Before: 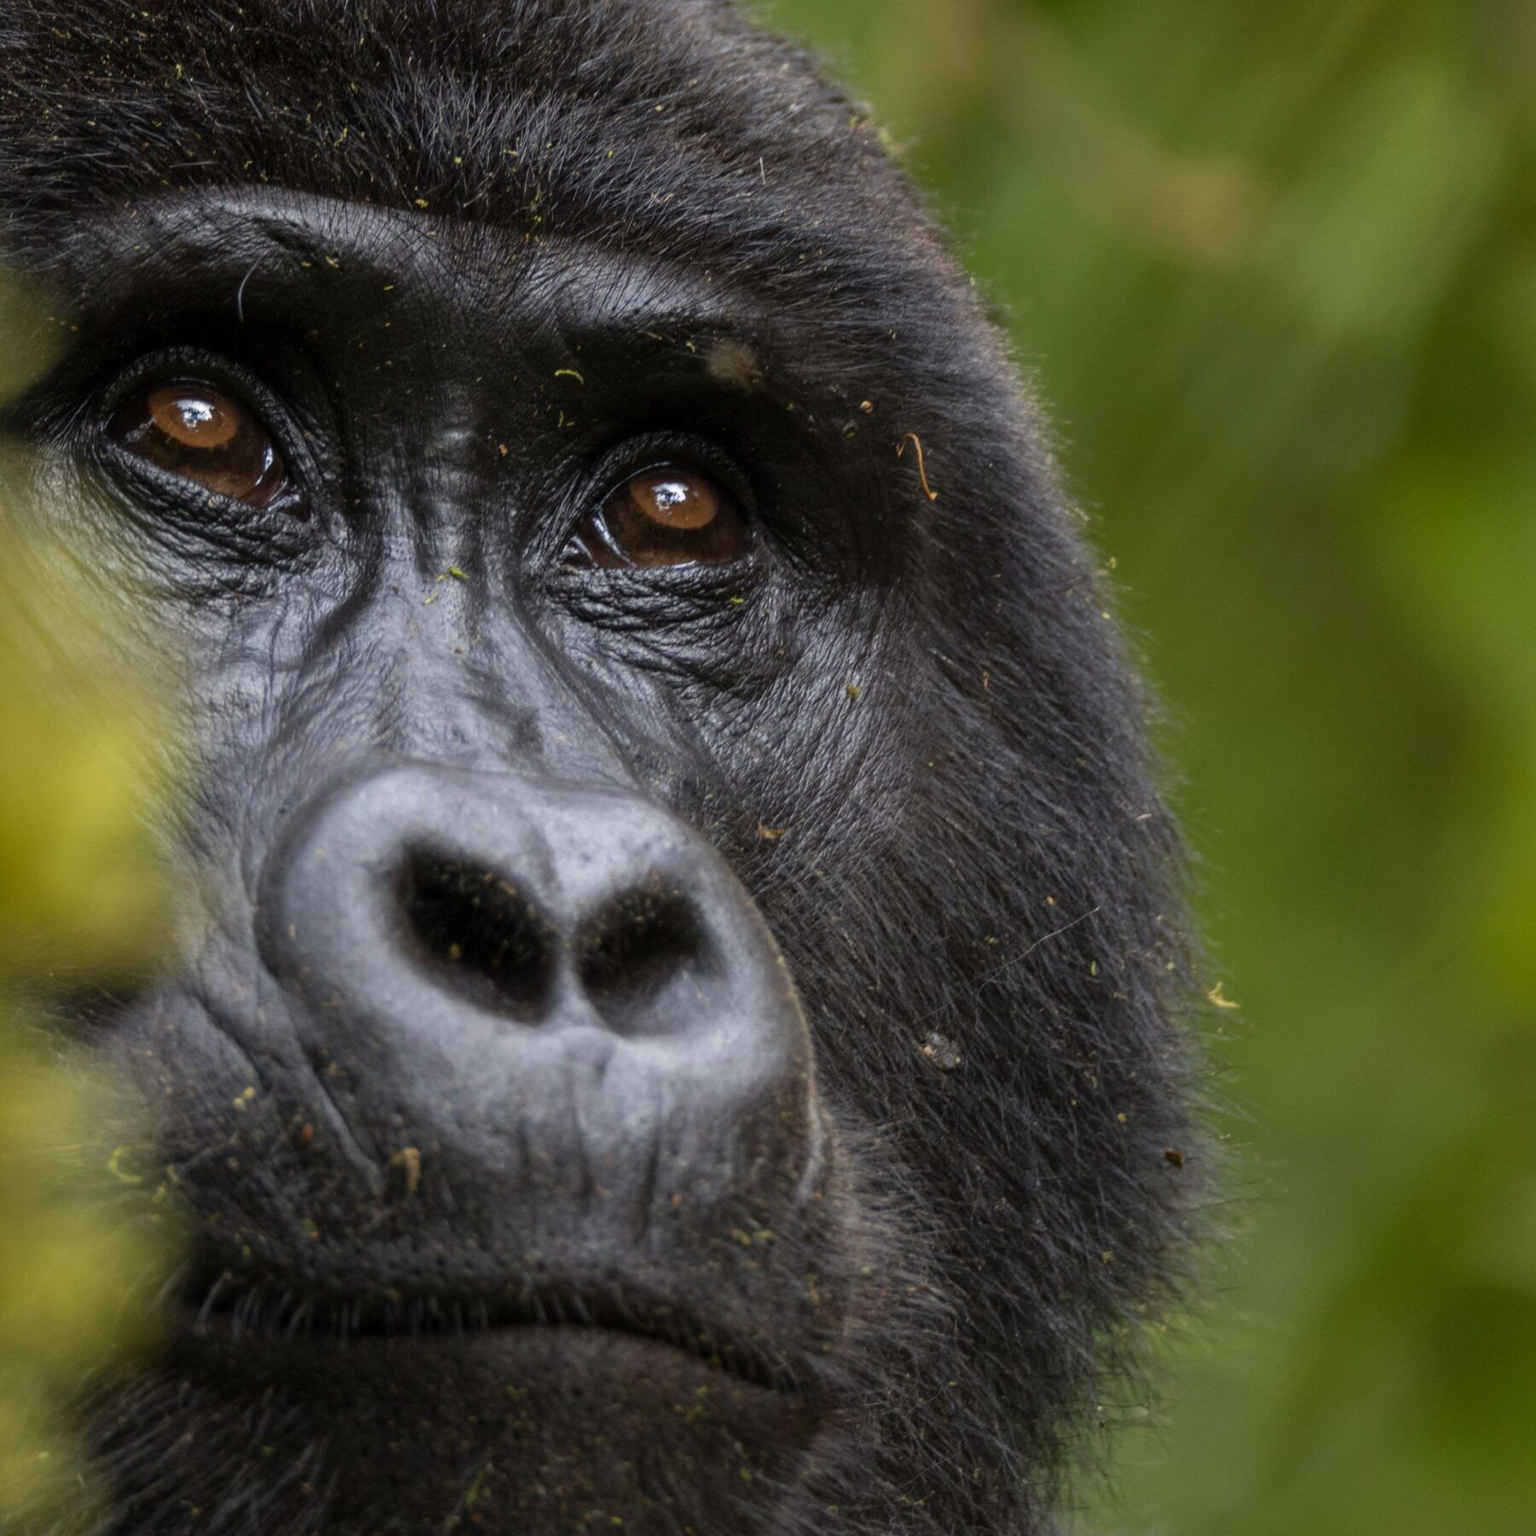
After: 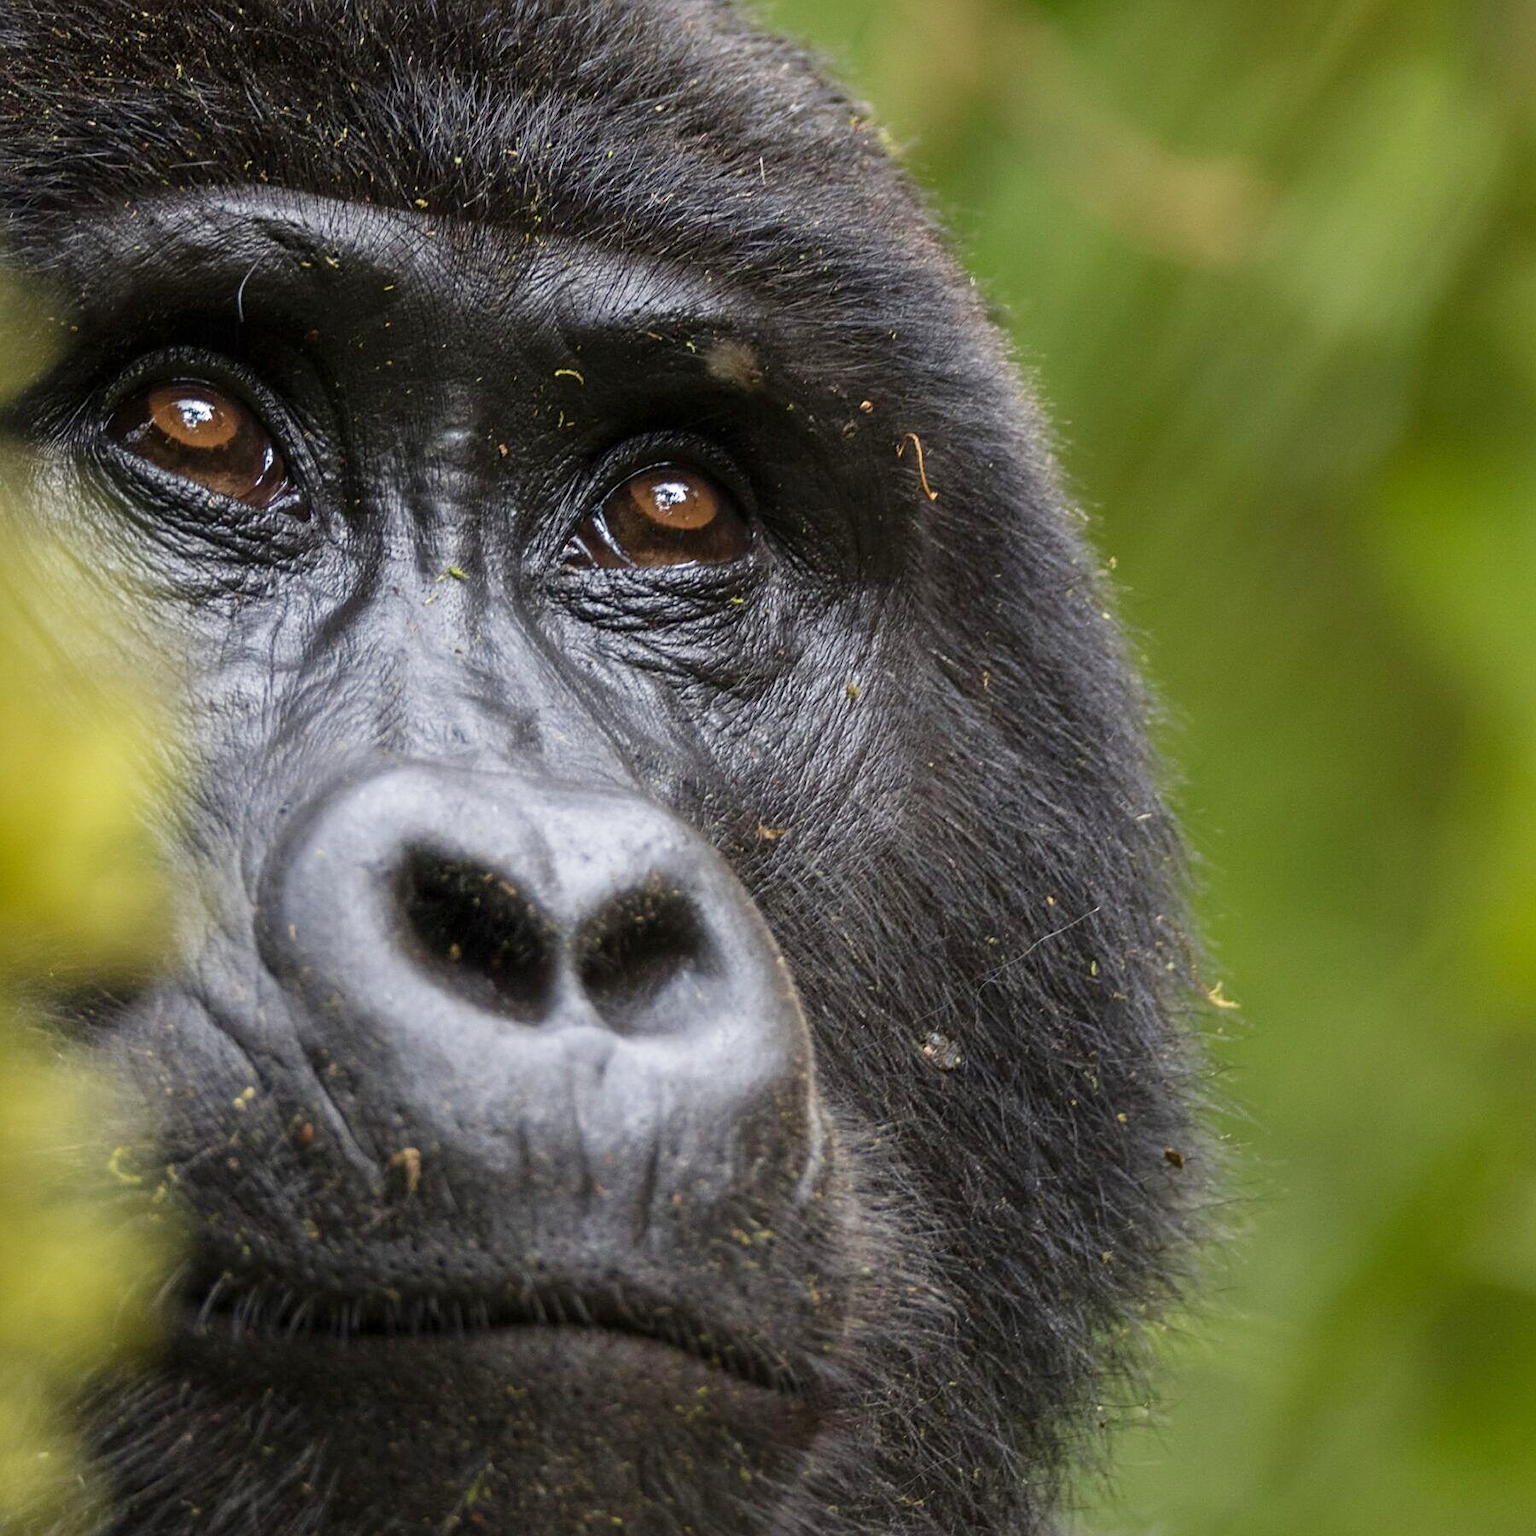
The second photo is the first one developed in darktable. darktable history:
base curve: curves: ch0 [(0, 0) (0.204, 0.334) (0.55, 0.733) (1, 1)], preserve colors none
sharpen: on, module defaults
